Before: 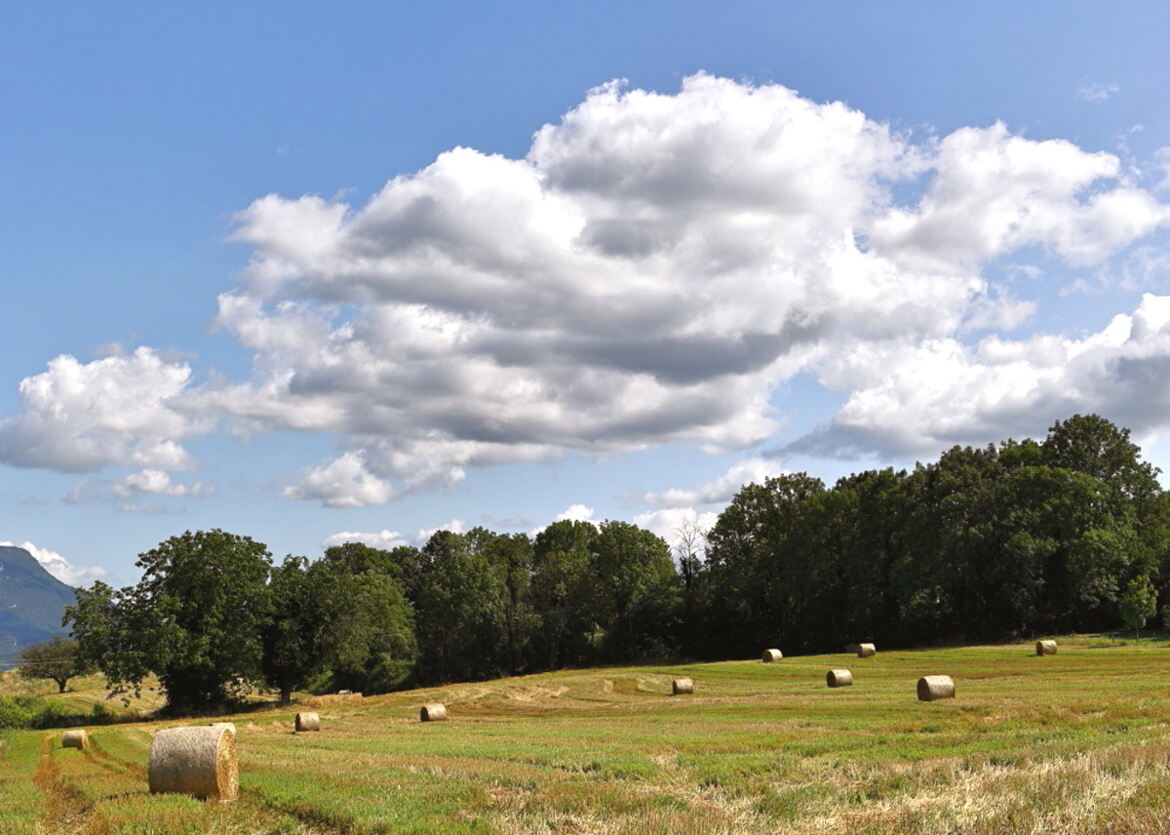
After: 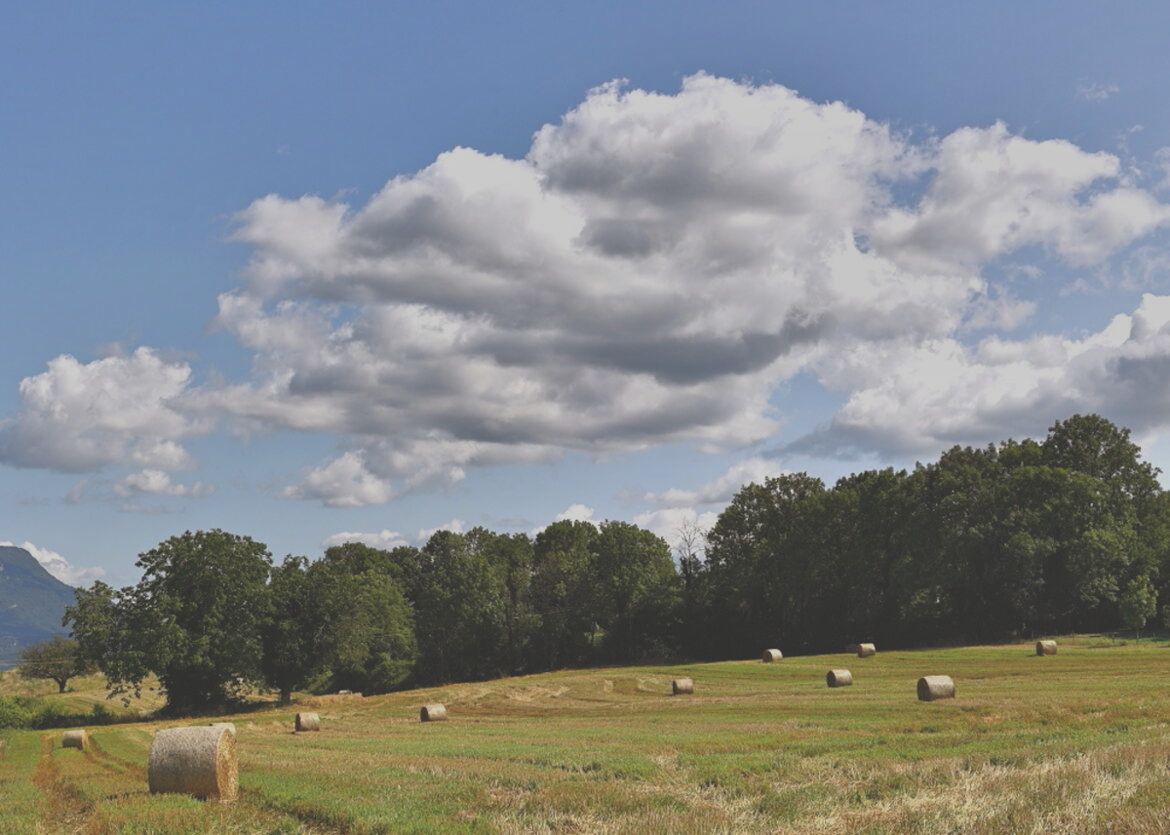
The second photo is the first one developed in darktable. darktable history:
contrast brightness saturation: contrast -0.148, brightness 0.048, saturation -0.121
exposure: black level correction -0.015, exposure -0.528 EV, compensate exposure bias true, compensate highlight preservation false
shadows and highlights: low approximation 0.01, soften with gaussian
